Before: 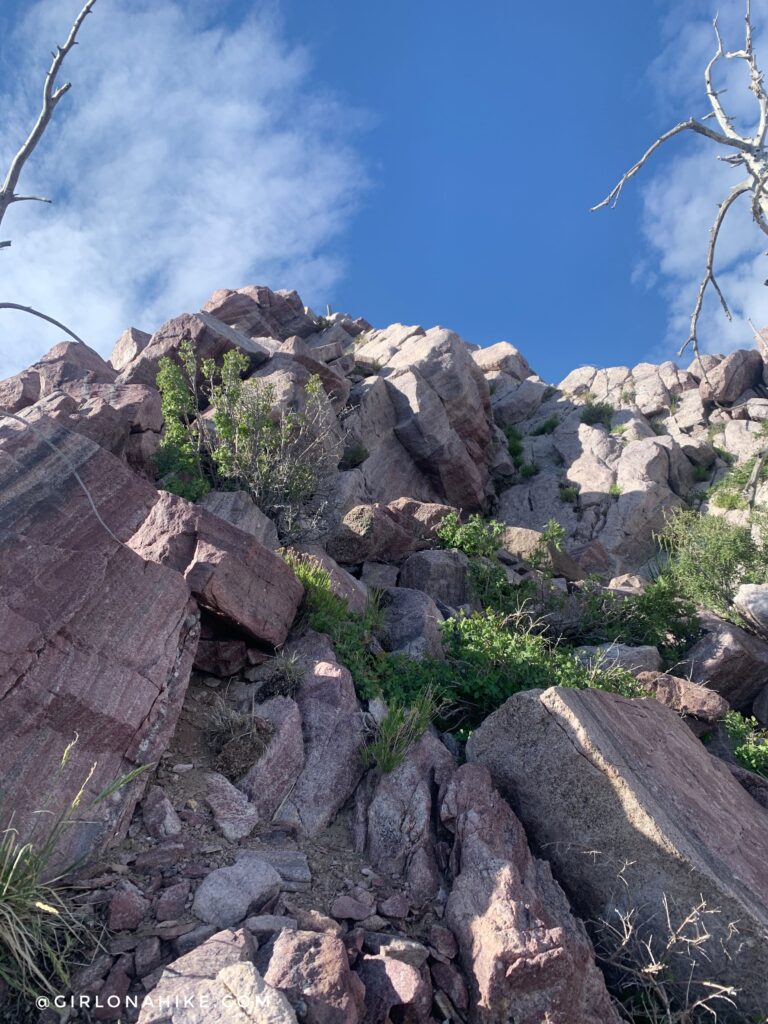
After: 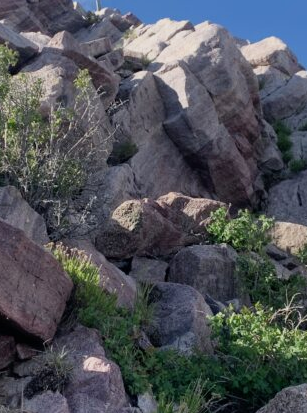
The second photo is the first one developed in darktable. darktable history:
crop: left 30.141%, top 29.842%, right 29.842%, bottom 29.782%
filmic rgb: black relative exposure -14.1 EV, white relative exposure 3.37 EV, hardness 7.95, contrast 0.994
